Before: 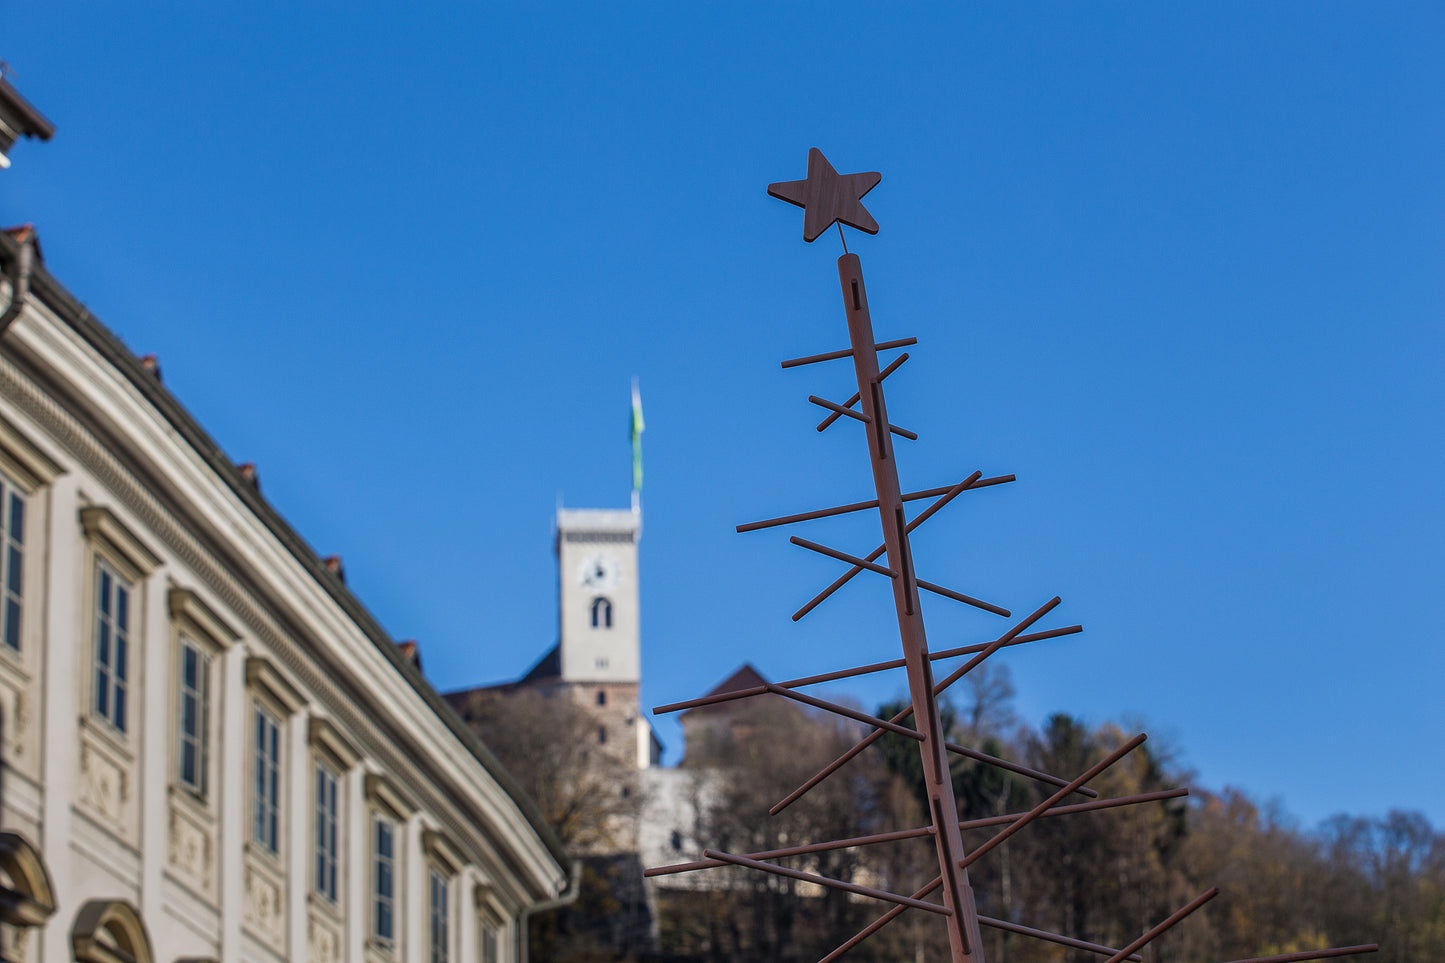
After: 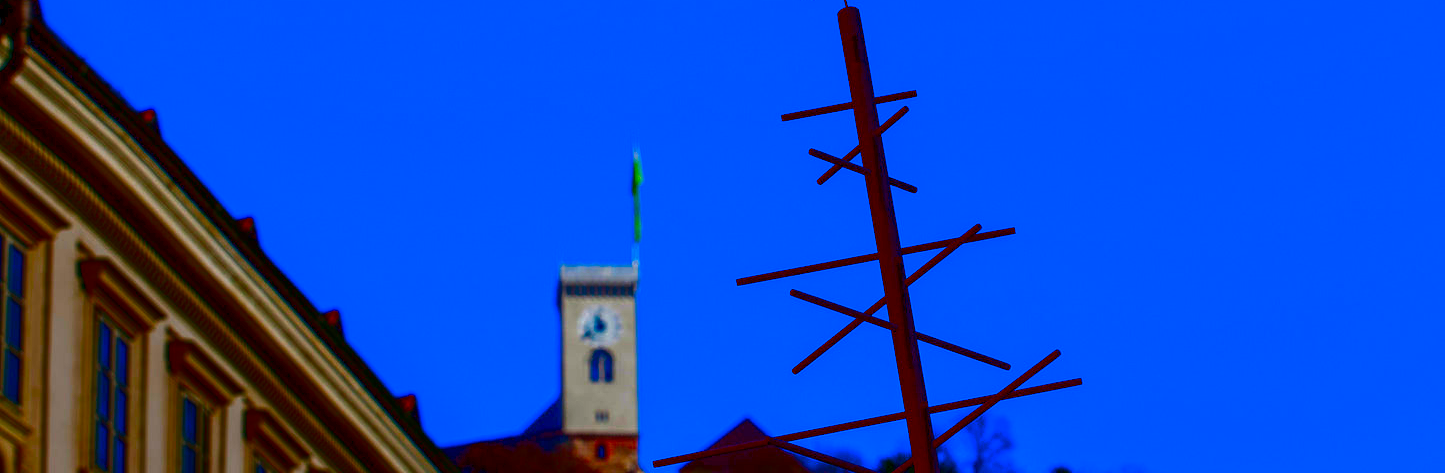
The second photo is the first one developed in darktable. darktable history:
crop and rotate: top 25.742%, bottom 25.11%
contrast brightness saturation: brightness -0.988, saturation 0.995
local contrast: detail 110%
exposure: black level correction 0.005, exposure 0.016 EV, compensate exposure bias true, compensate highlight preservation false
color correction: highlights b* 0.048, saturation 2.17
